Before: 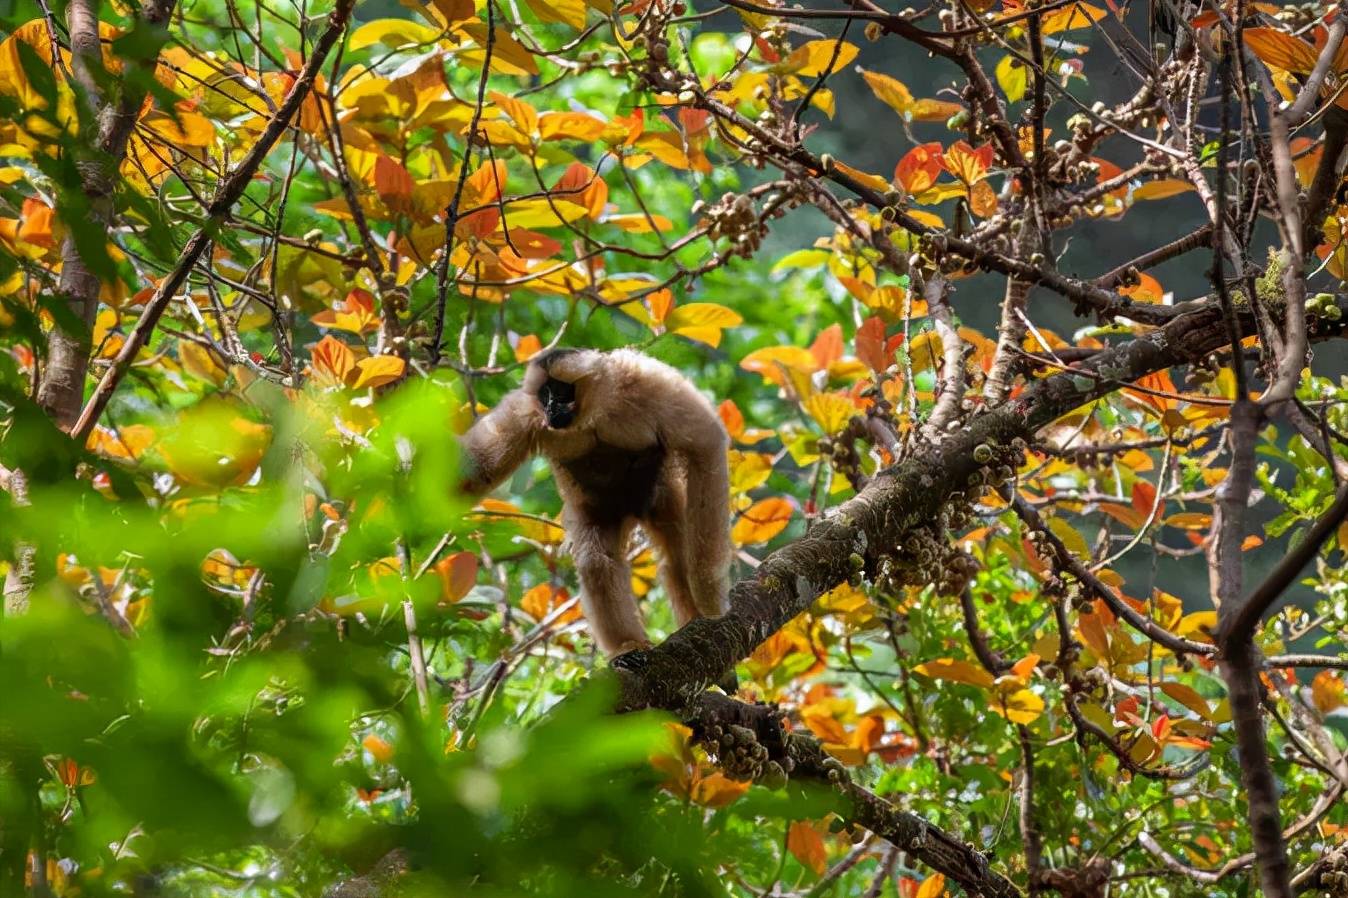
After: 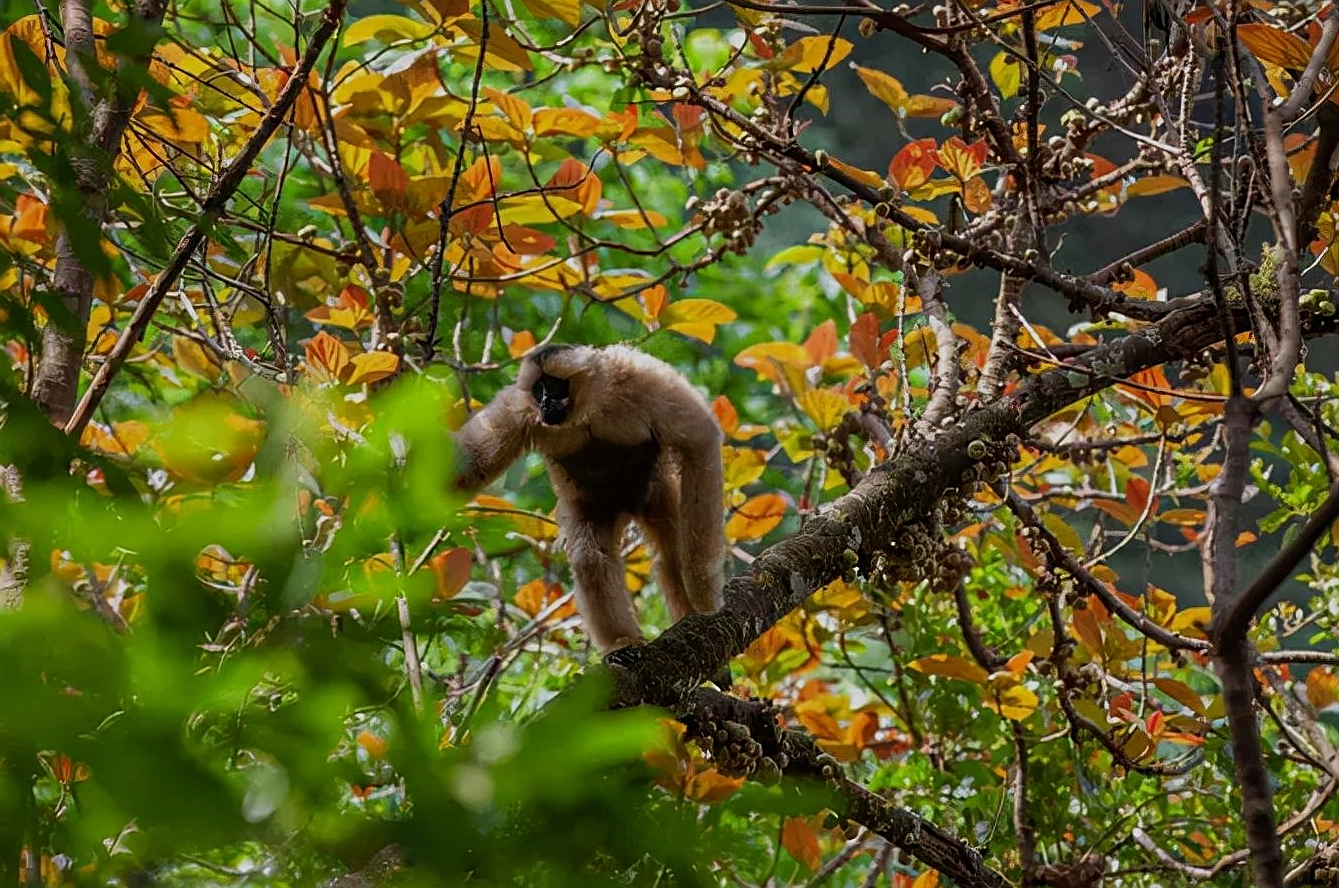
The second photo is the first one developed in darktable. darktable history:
exposure: exposure -0.586 EV, compensate highlight preservation false
crop: left 0.457%, top 0.489%, right 0.167%, bottom 0.611%
sharpen: amount 0.496
